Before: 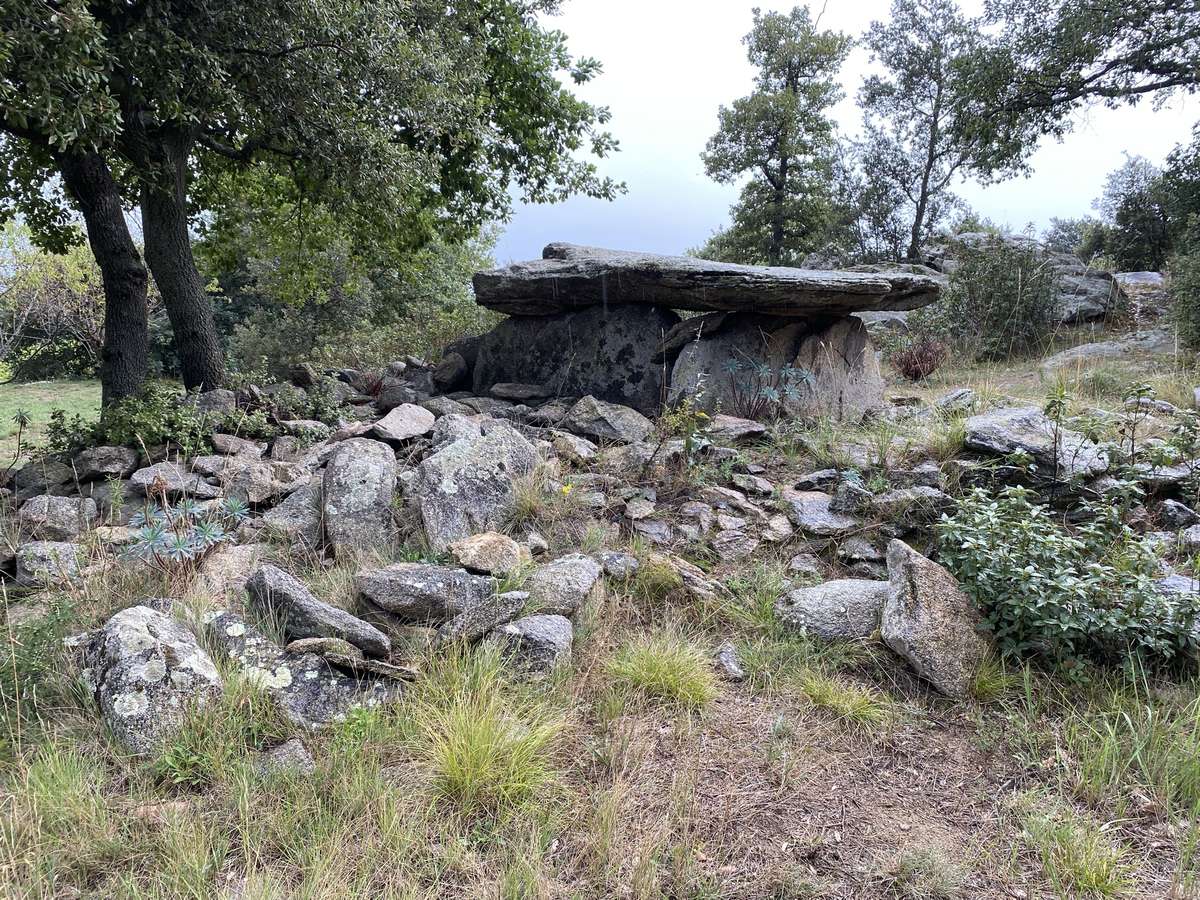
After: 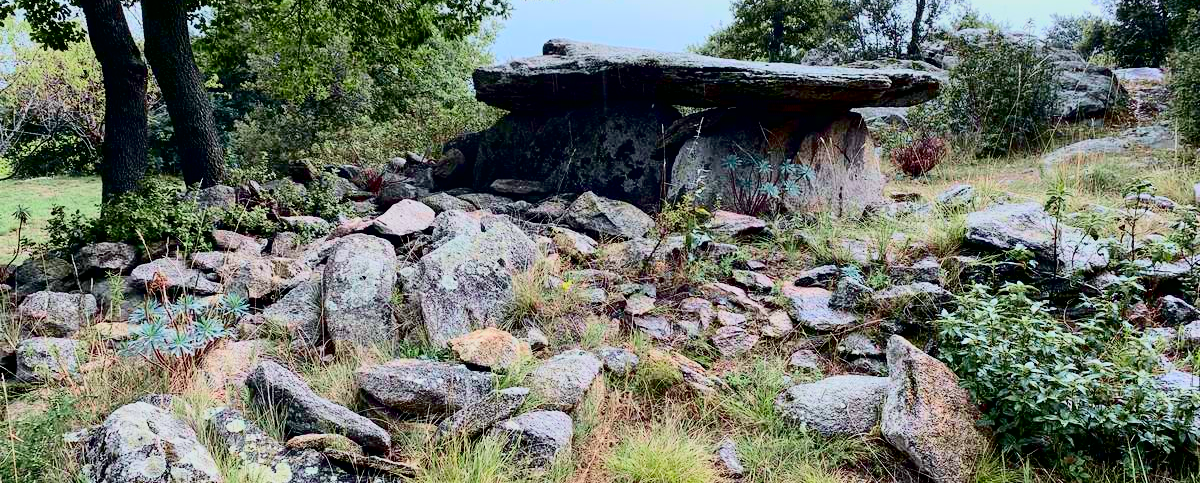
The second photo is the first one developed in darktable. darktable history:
tone curve: curves: ch0 [(0, 0) (0.128, 0.068) (0.292, 0.274) (0.453, 0.507) (0.653, 0.717) (0.785, 0.817) (0.995, 0.917)]; ch1 [(0, 0) (0.384, 0.365) (0.463, 0.447) (0.486, 0.474) (0.503, 0.497) (0.52, 0.525) (0.559, 0.591) (0.583, 0.623) (0.672, 0.699) (0.766, 0.773) (1, 1)]; ch2 [(0, 0) (0.374, 0.344) (0.446, 0.443) (0.501, 0.5) (0.527, 0.549) (0.565, 0.582) (0.624, 0.632) (1, 1)], color space Lab, independent channels, preserve colors none
exposure: black level correction 0.014, compensate highlight preservation false
crop and rotate: top 22.718%, bottom 23.549%
contrast brightness saturation: contrast 0.102, brightness 0.021, saturation 0.021
